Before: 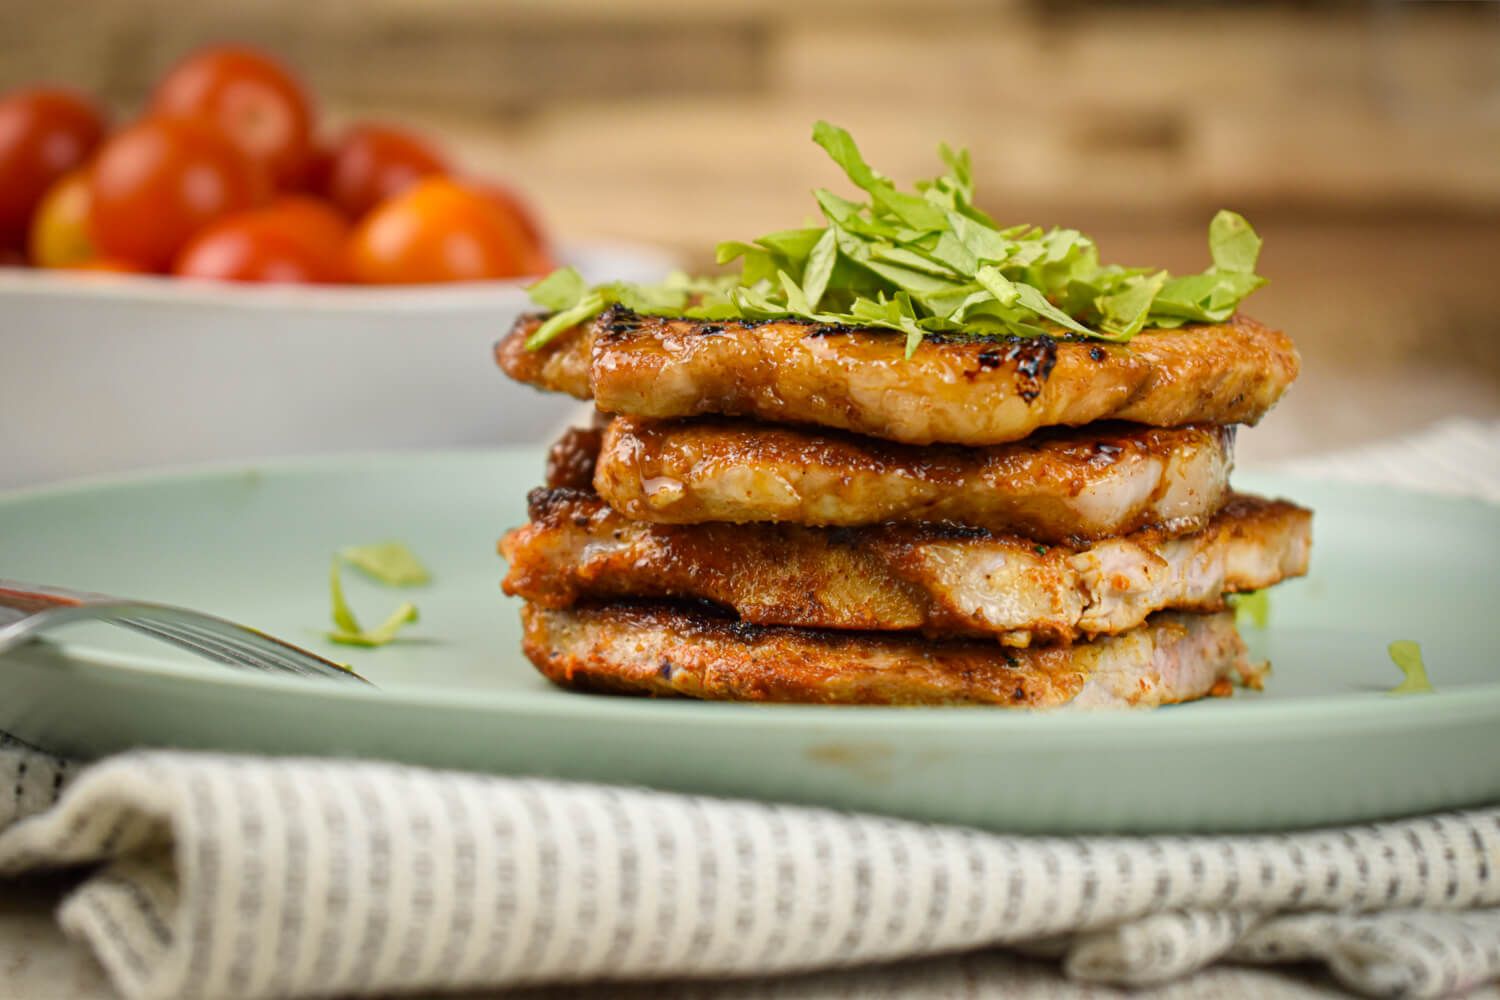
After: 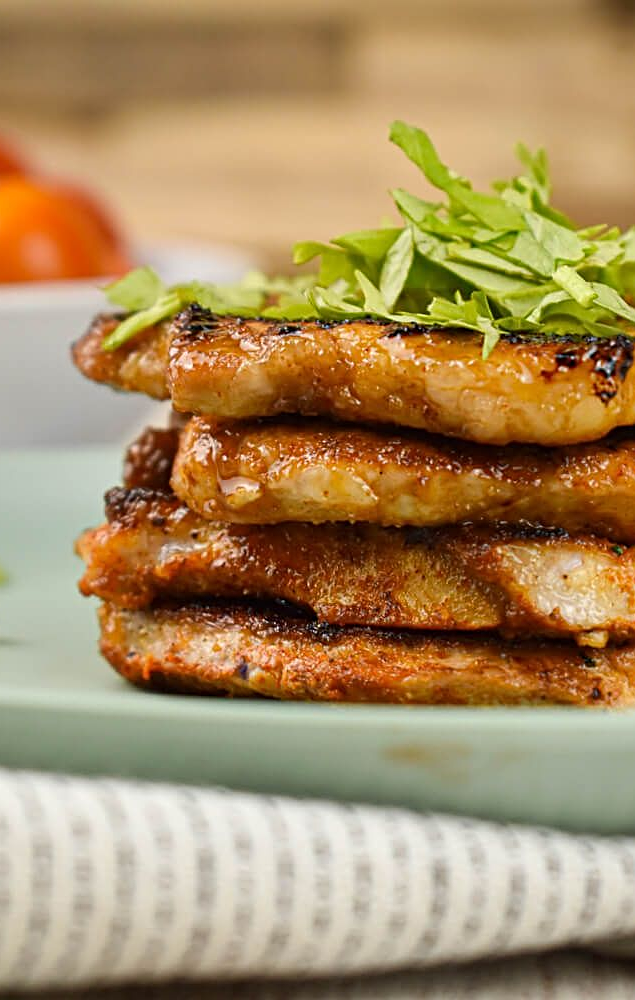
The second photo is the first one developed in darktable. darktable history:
crop: left 28.221%, right 29.39%
sharpen: on, module defaults
